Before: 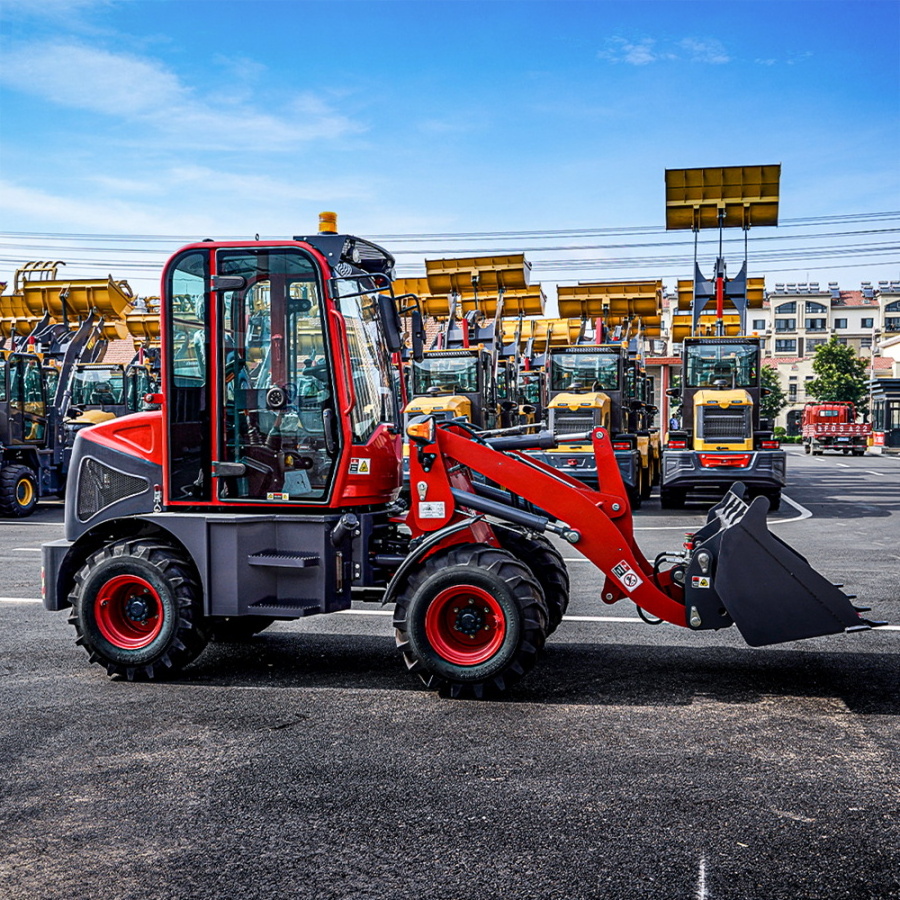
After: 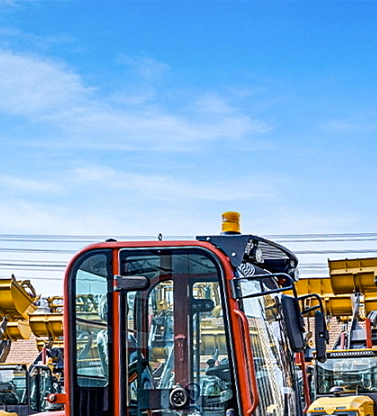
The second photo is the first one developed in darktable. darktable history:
crop and rotate: left 10.817%, top 0.062%, right 47.194%, bottom 53.626%
color contrast: green-magenta contrast 0.8, blue-yellow contrast 1.1, unbound 0
sharpen: radius 1.272, amount 0.305, threshold 0
